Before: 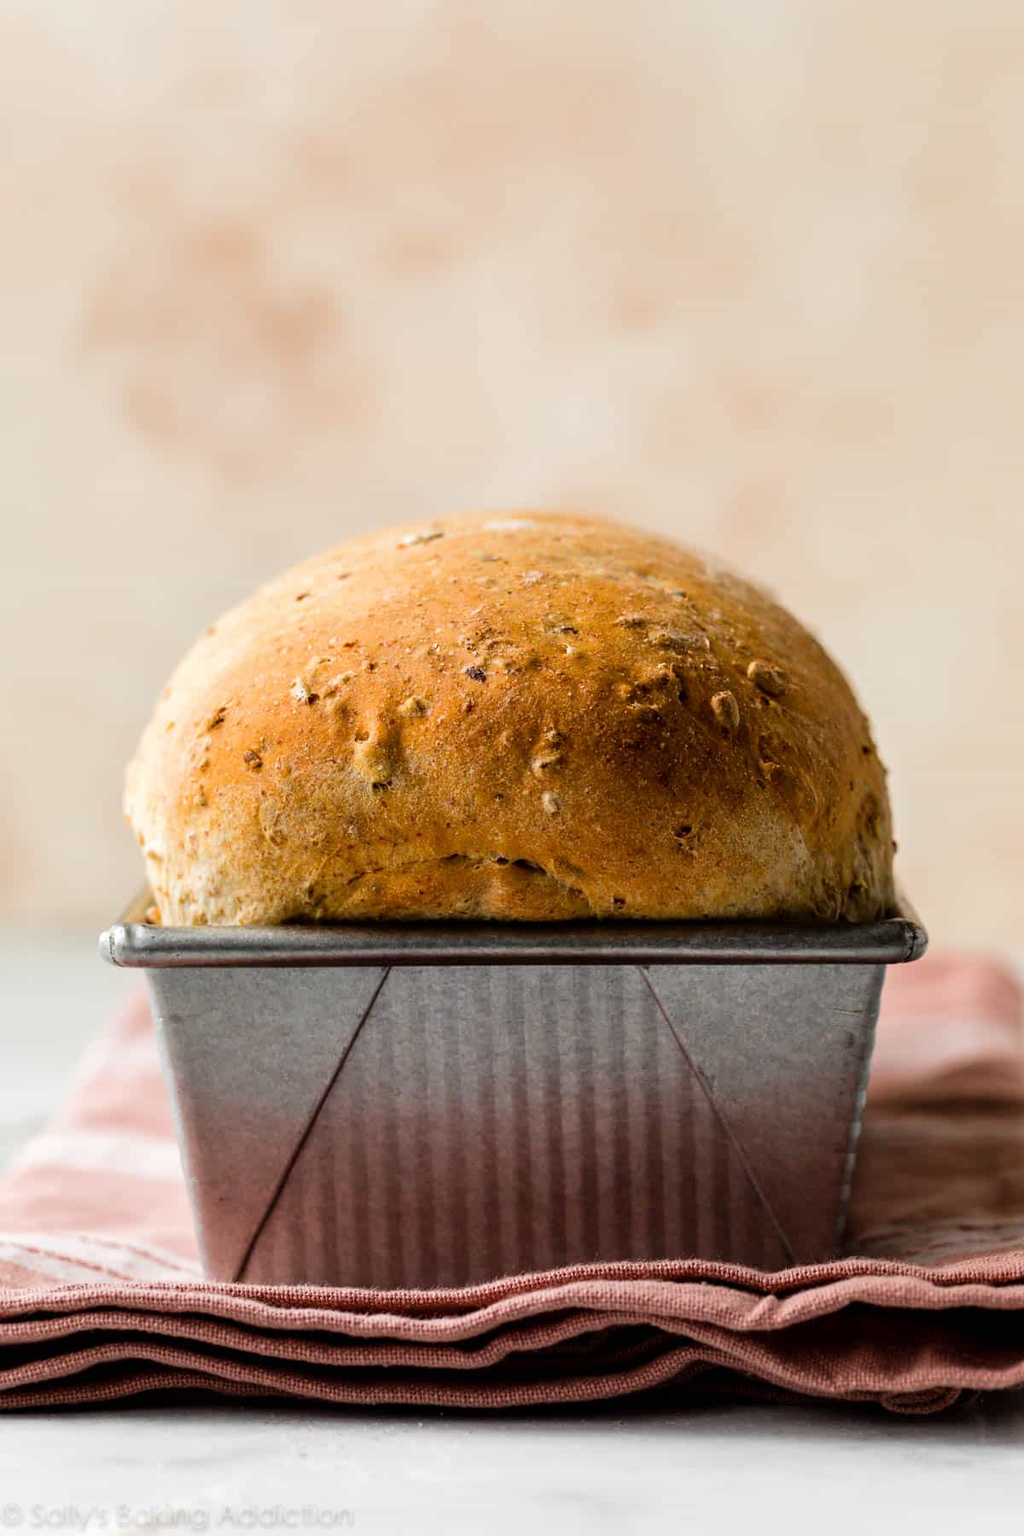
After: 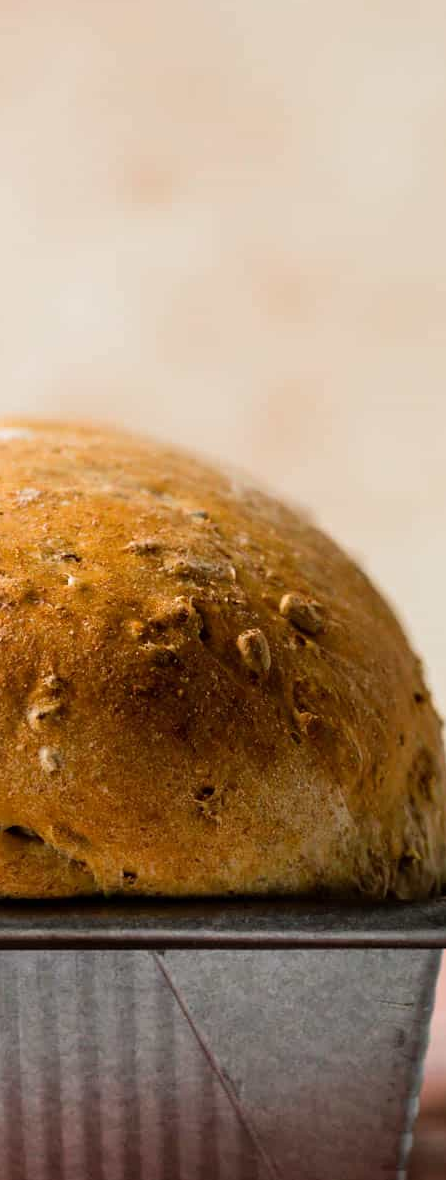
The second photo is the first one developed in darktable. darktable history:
crop and rotate: left 49.699%, top 10.101%, right 13.131%, bottom 24.335%
